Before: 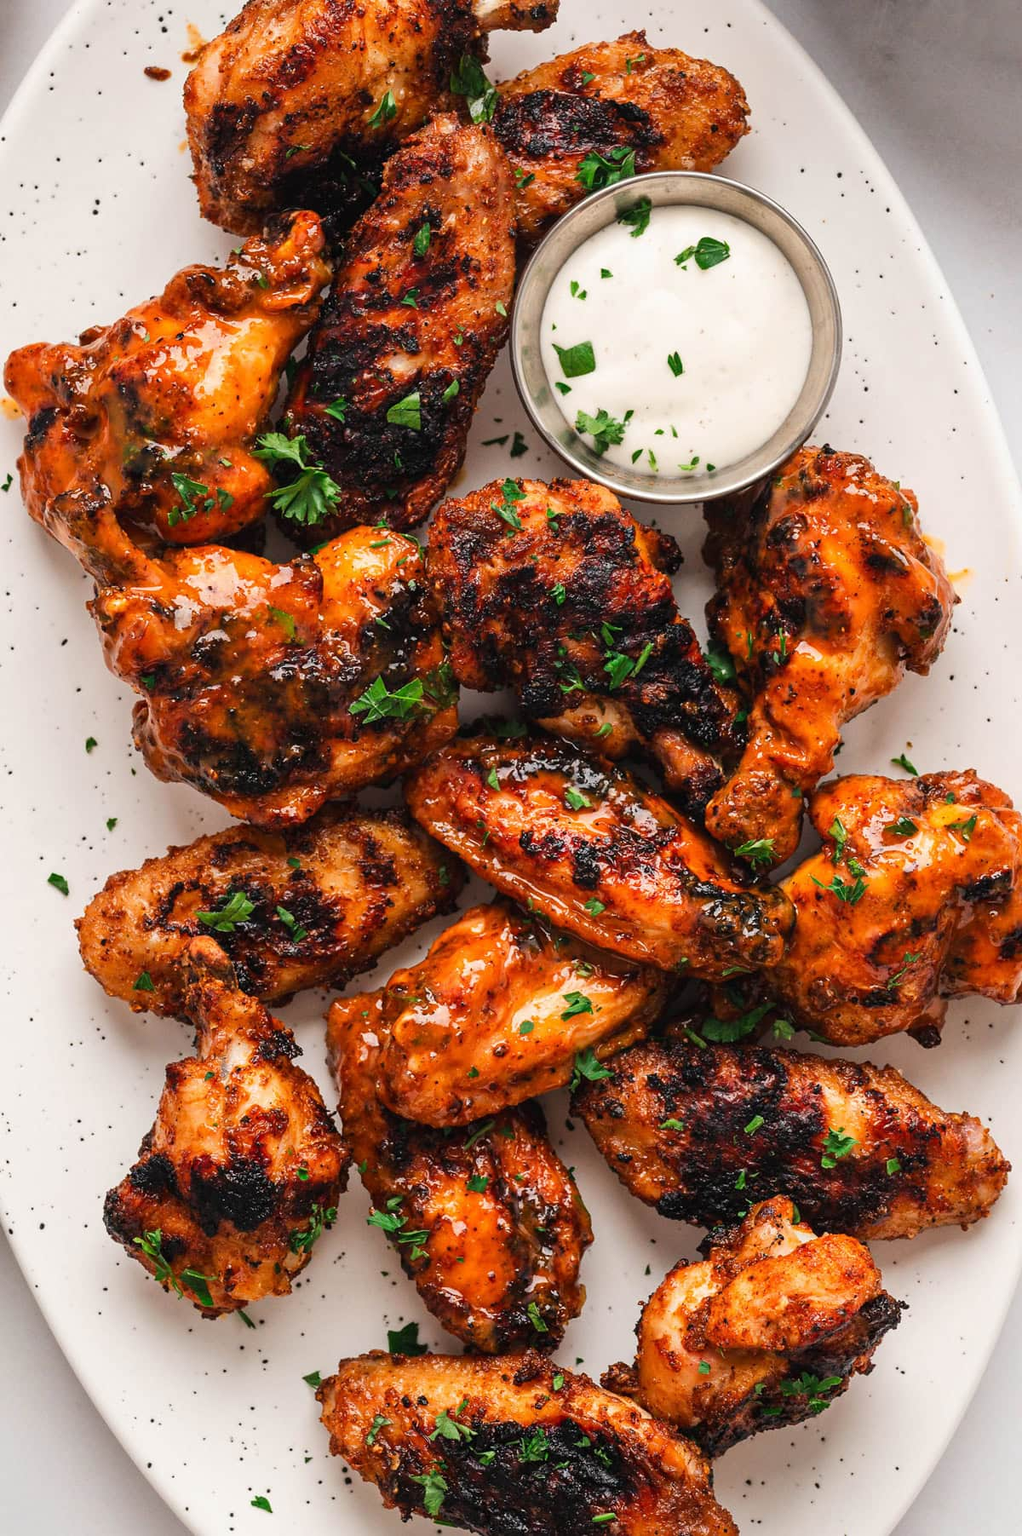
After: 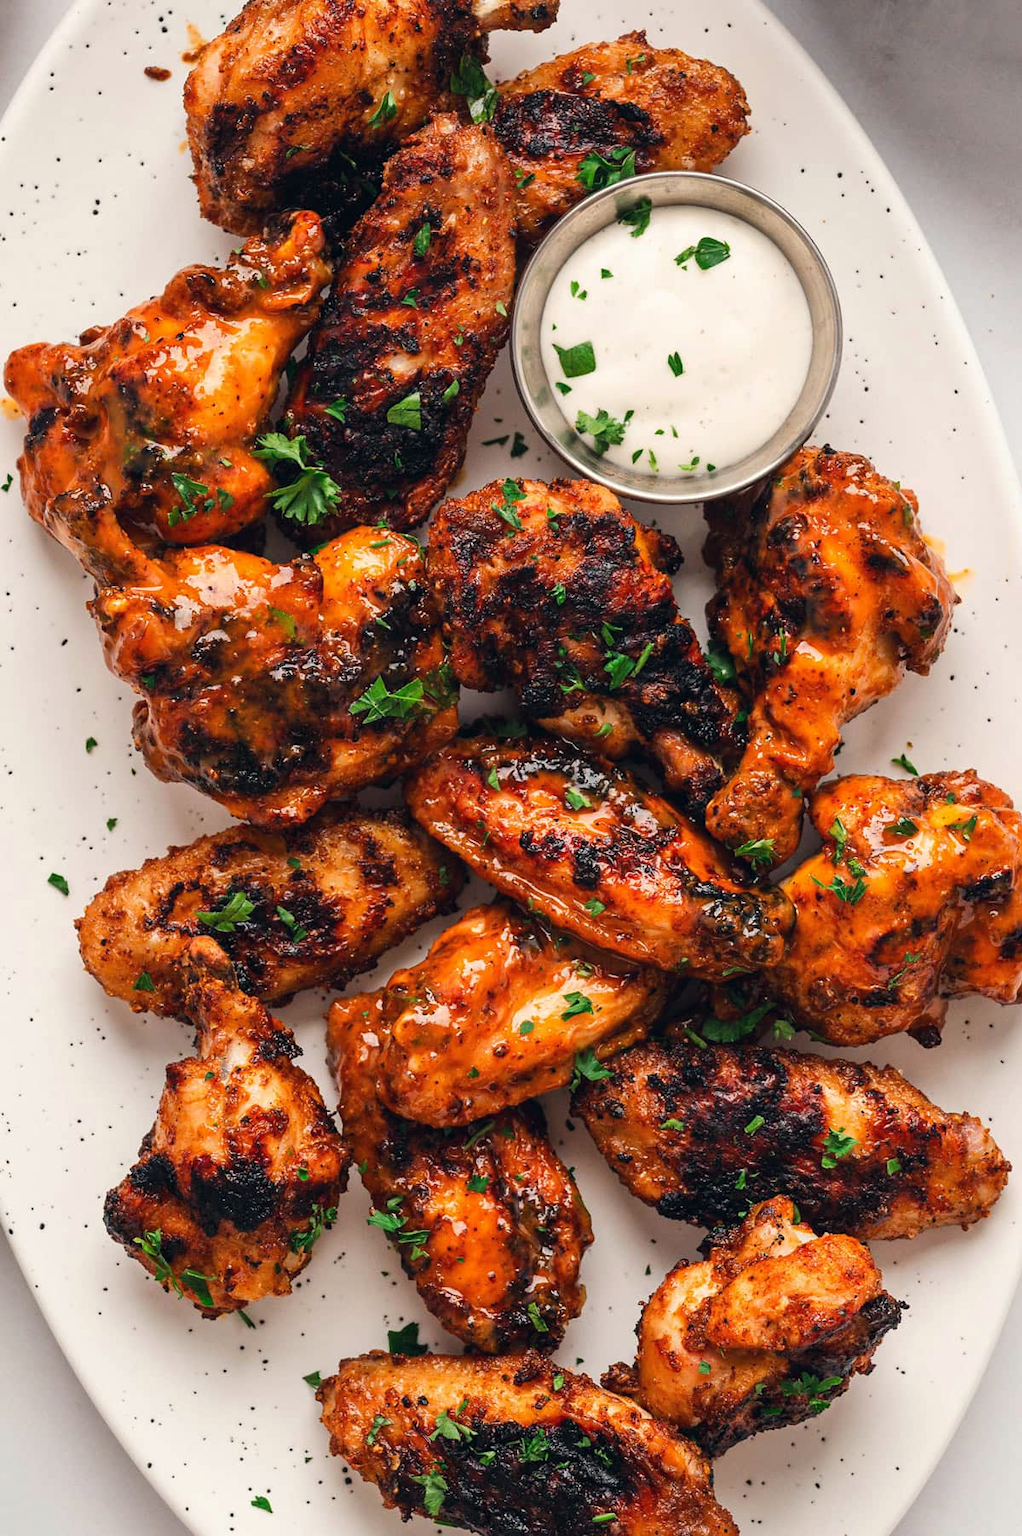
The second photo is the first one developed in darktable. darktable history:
color correction: highlights a* 0.432, highlights b* 2.66, shadows a* -1.05, shadows b* -4.11
